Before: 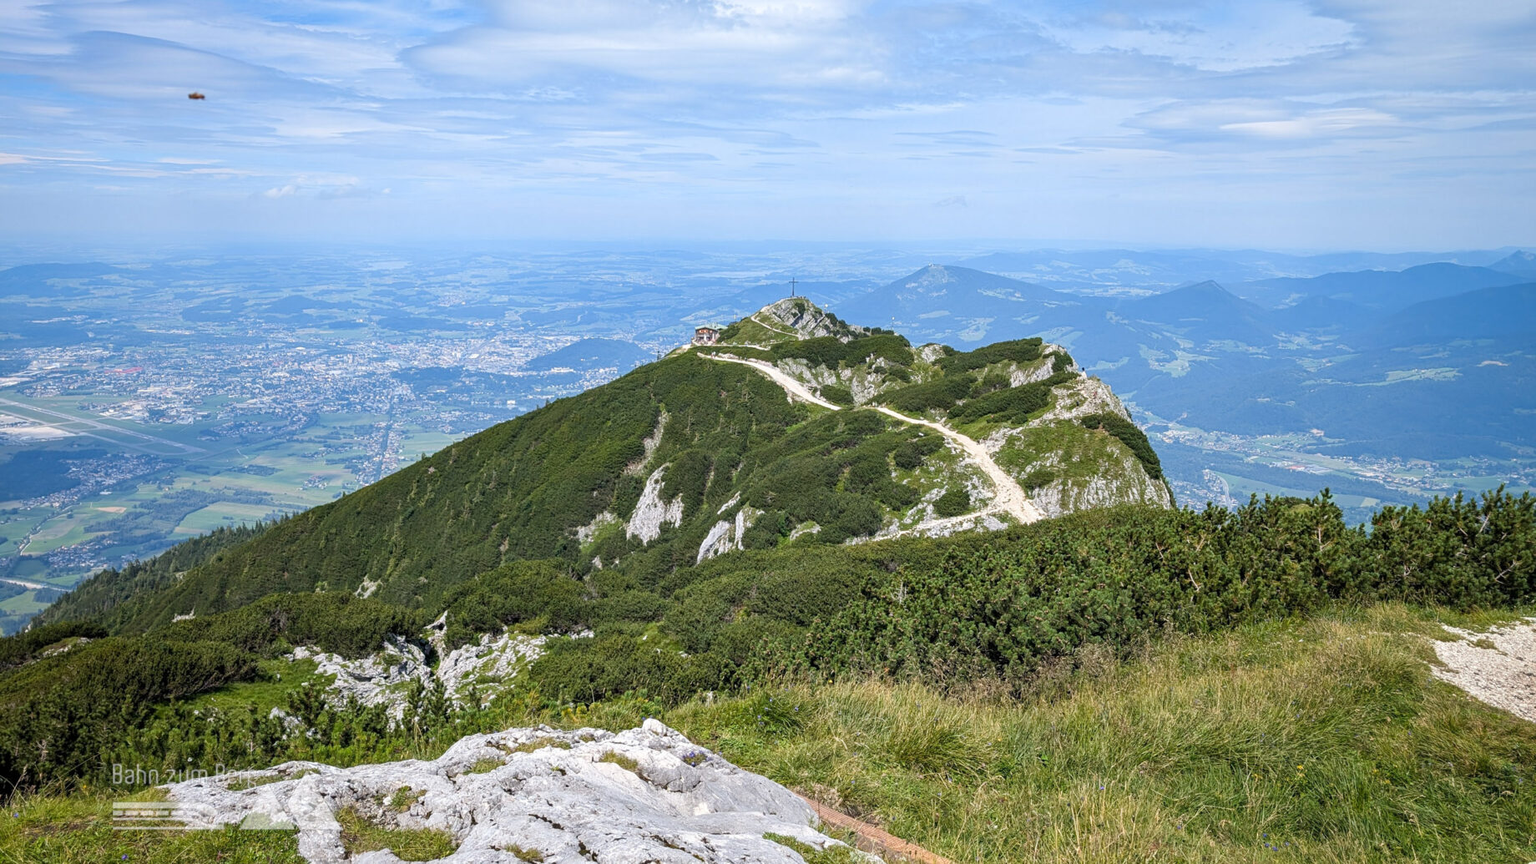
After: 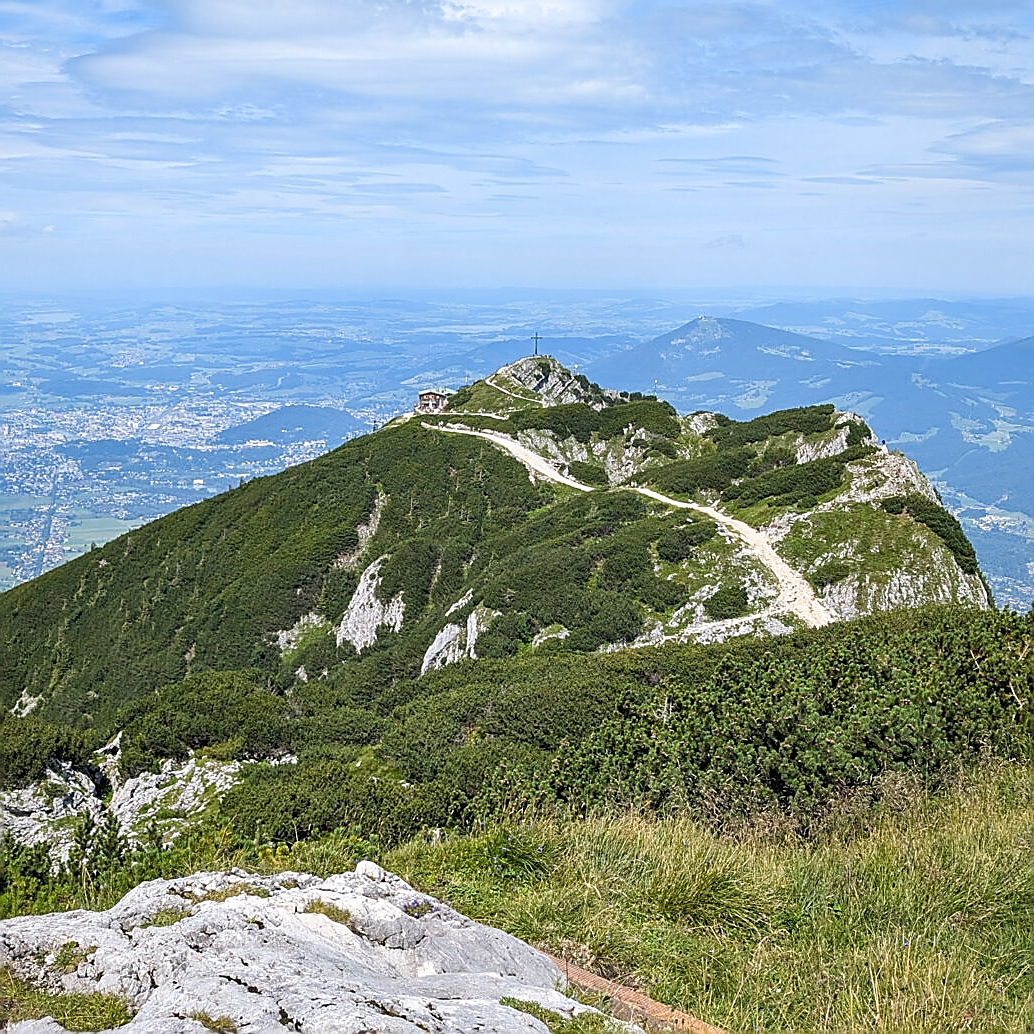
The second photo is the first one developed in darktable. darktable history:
sharpen: radius 1.4, amount 1.25, threshold 0.7
crop and rotate: left 22.516%, right 21.234%
